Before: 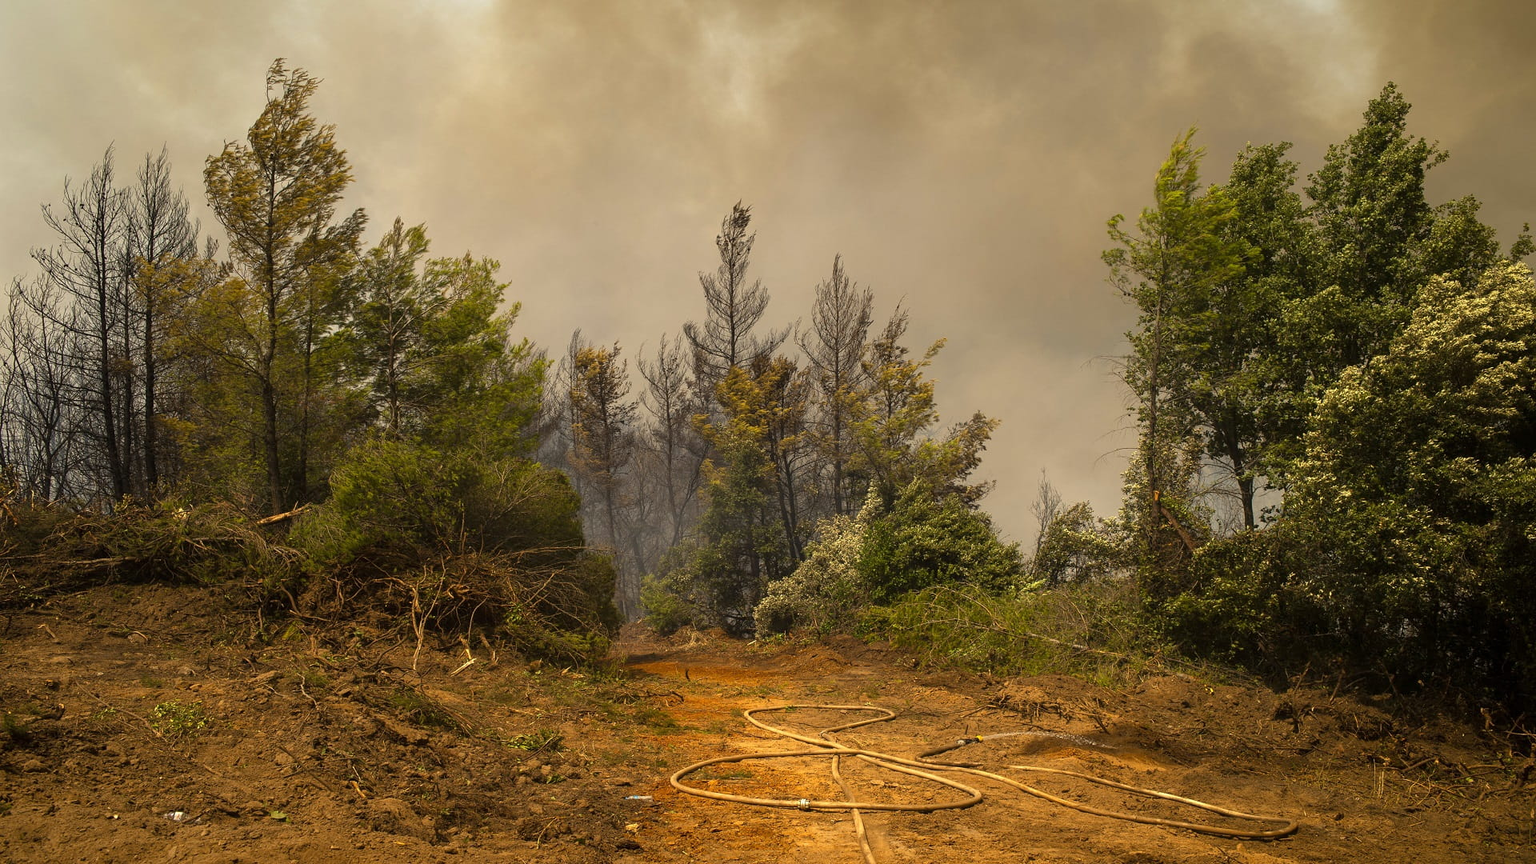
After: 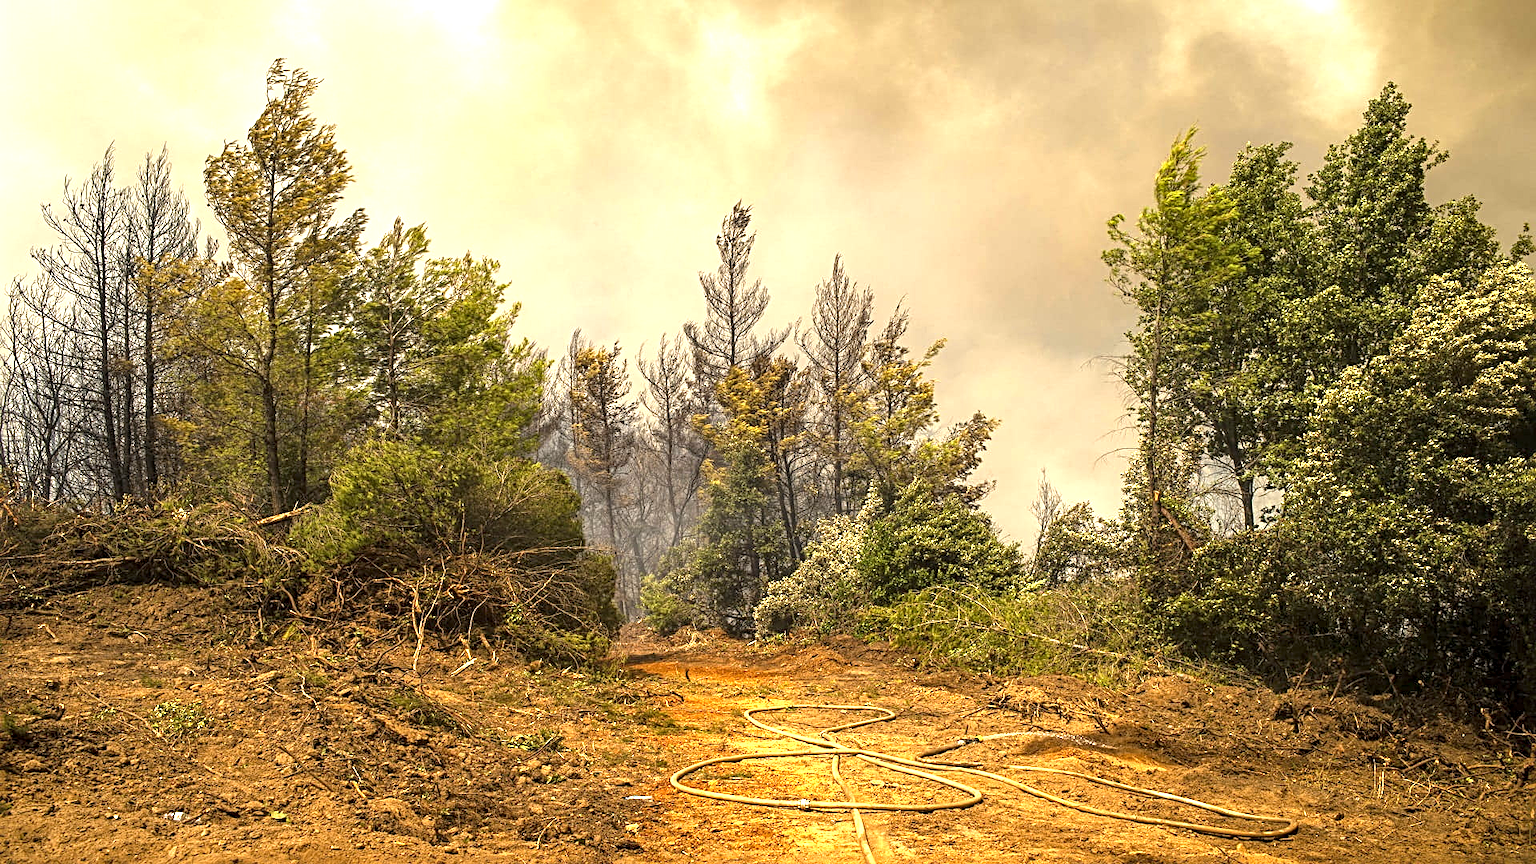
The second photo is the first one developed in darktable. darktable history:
local contrast: highlights 25%, detail 130%
sharpen: radius 4
exposure: black level correction 0, exposure 1.3 EV, compensate highlight preservation false
